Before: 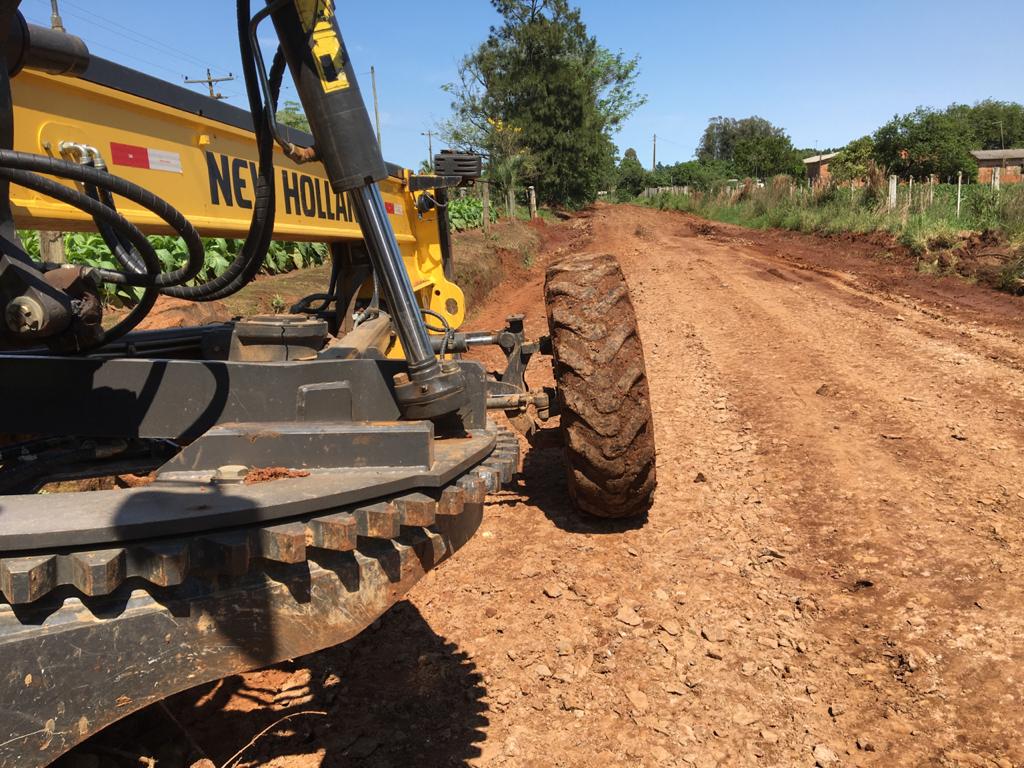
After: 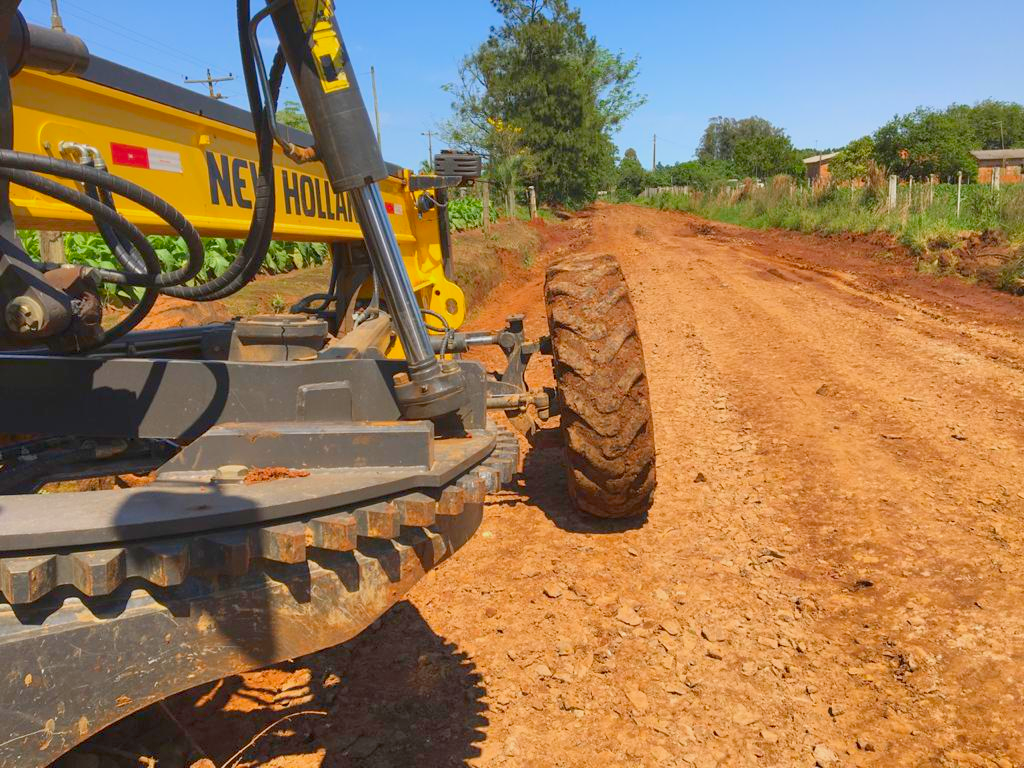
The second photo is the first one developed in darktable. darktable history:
color balance rgb: perceptual saturation grading › global saturation 30.34%, contrast -29.737%
exposure: exposure 0.562 EV, compensate highlight preservation false
